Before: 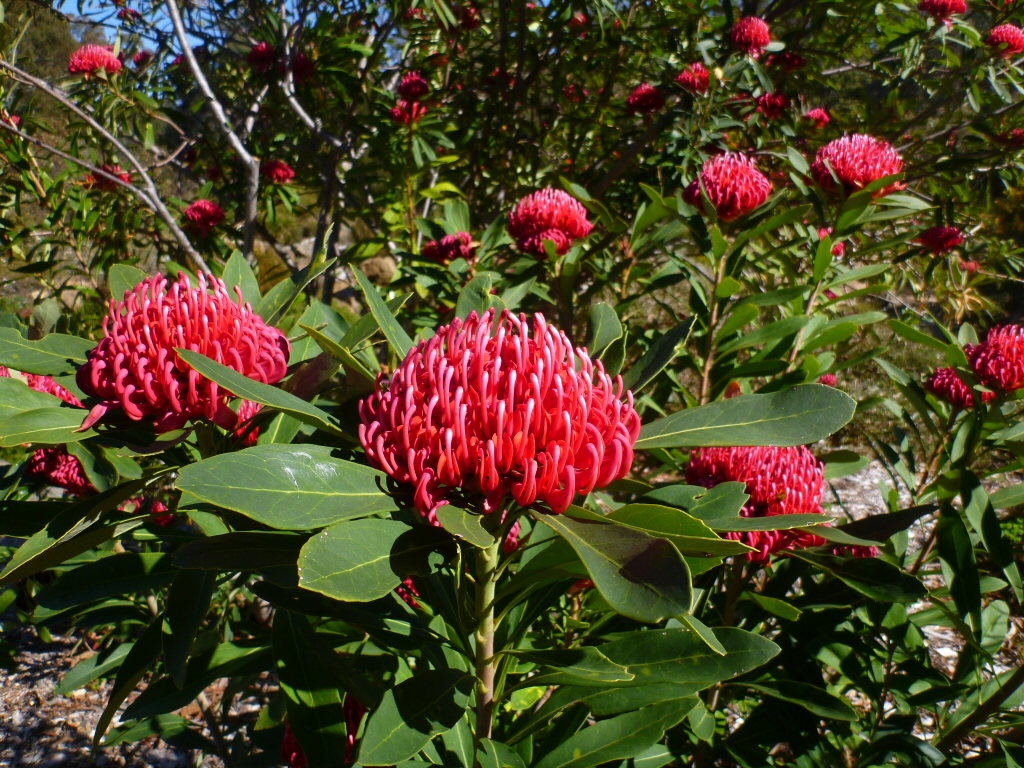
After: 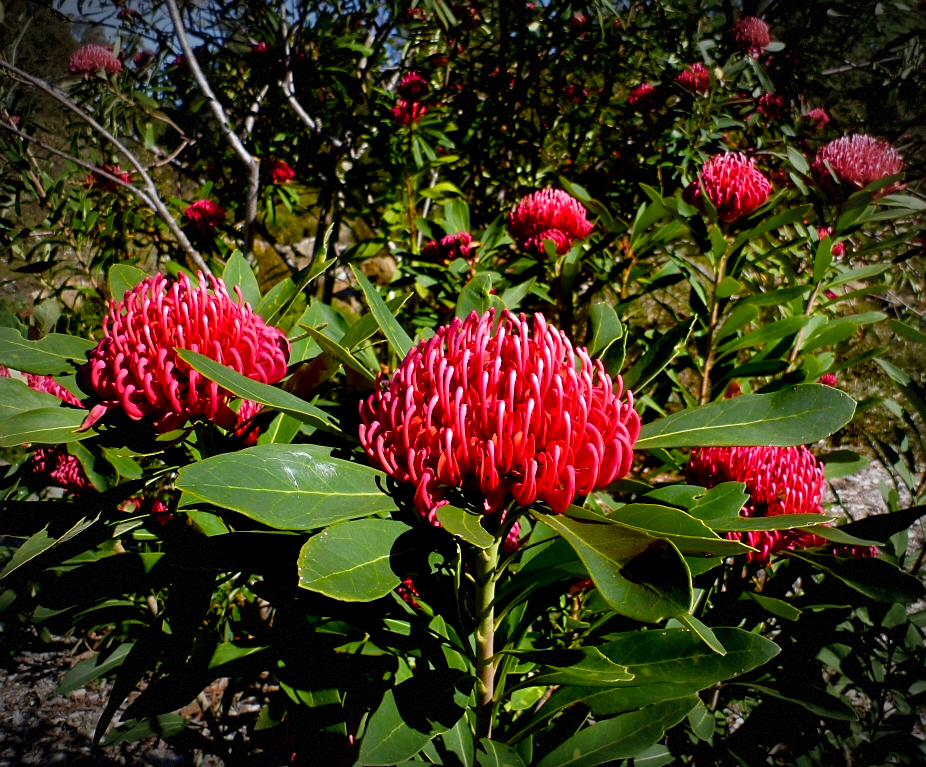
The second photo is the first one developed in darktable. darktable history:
color balance rgb: perceptual saturation grading › global saturation 0.977%, perceptual saturation grading › highlights -8.498%, perceptual saturation grading › mid-tones 18.054%, perceptual saturation grading › shadows 28.843%, global vibrance 20%
sharpen: radius 1.476, amount 0.415, threshold 1.337
exposure: black level correction 0.01, exposure 0.009 EV, compensate highlight preservation false
vignetting: fall-off start 67.36%, fall-off radius 67.6%, brightness -0.8, automatic ratio true, dithering 8-bit output
crop: right 9.491%, bottom 0.027%
